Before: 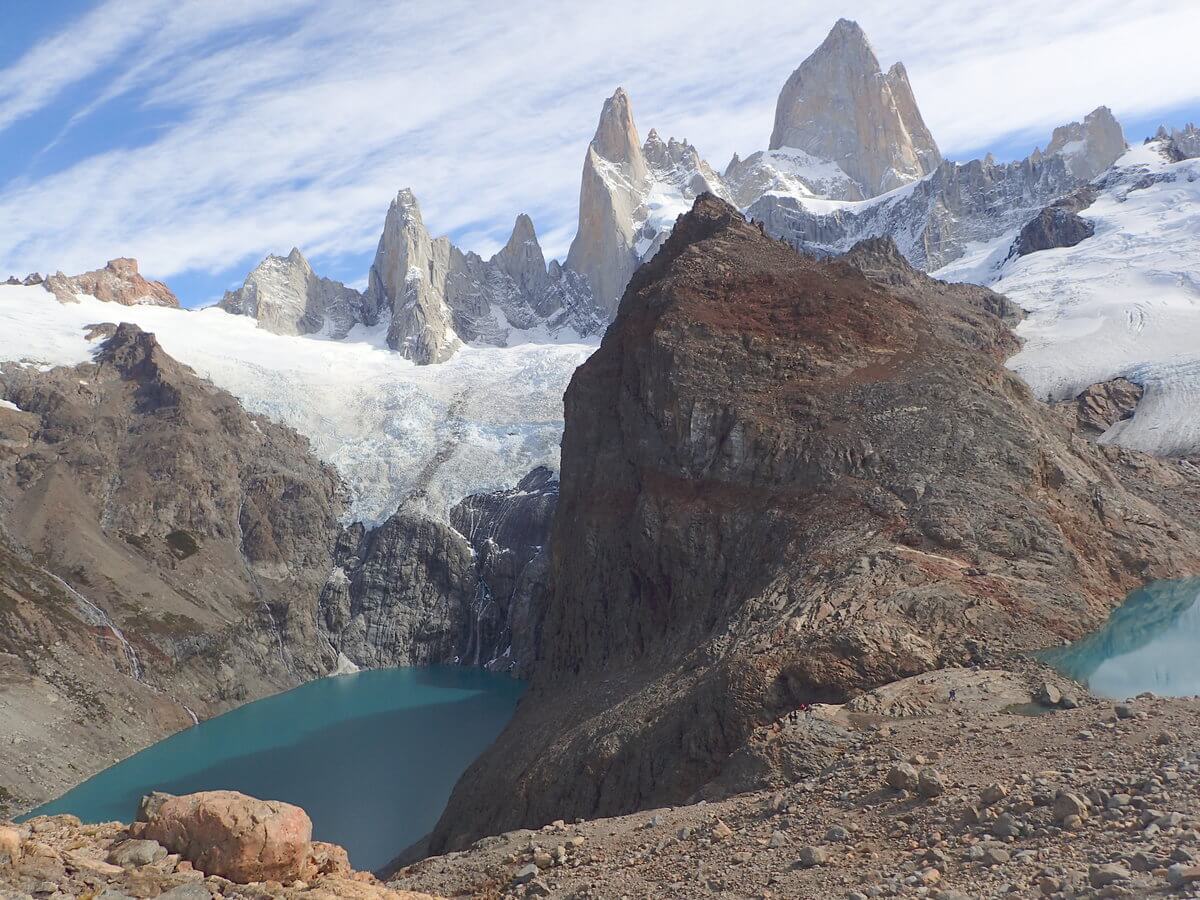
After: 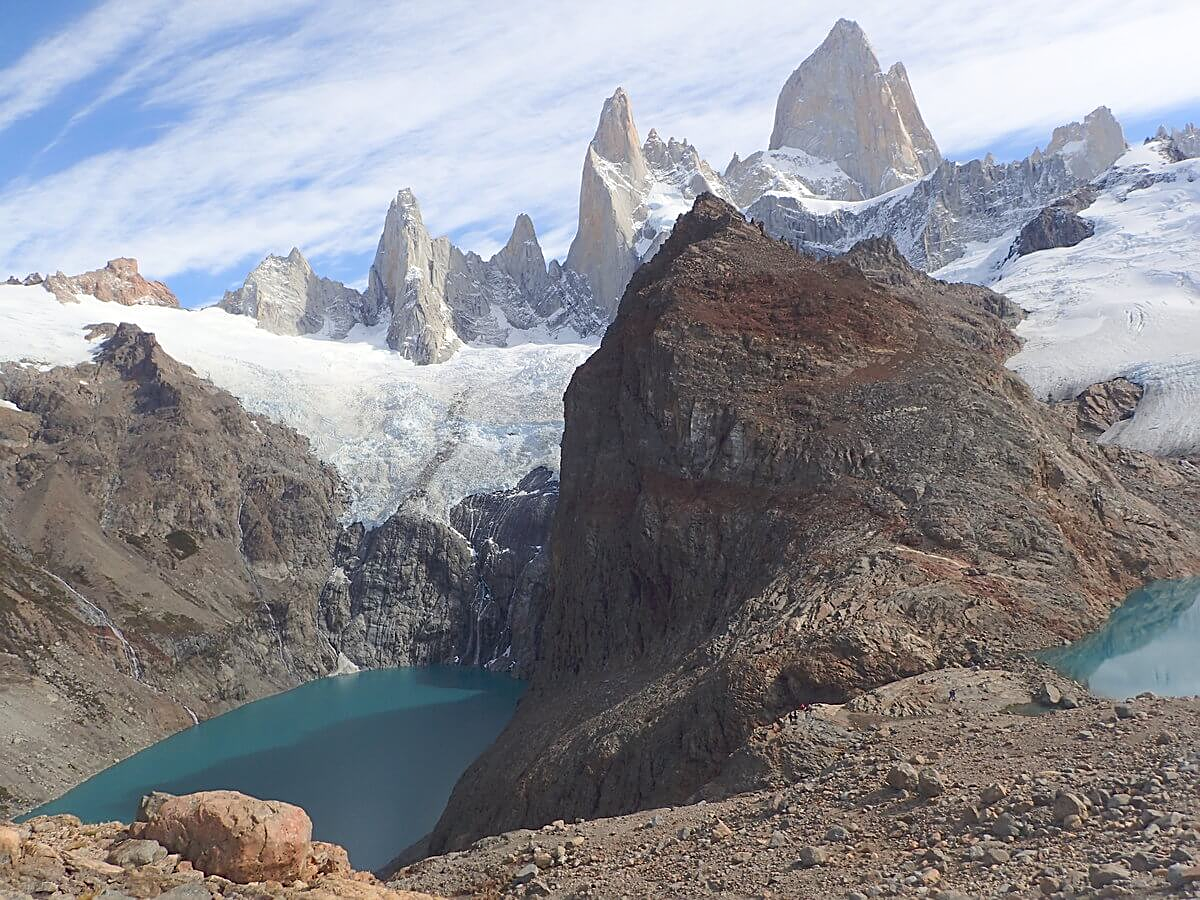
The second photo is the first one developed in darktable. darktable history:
shadows and highlights: radius 92.45, shadows -14.14, white point adjustment 0.257, highlights 31.51, compress 48.36%, soften with gaussian
sharpen: on, module defaults
